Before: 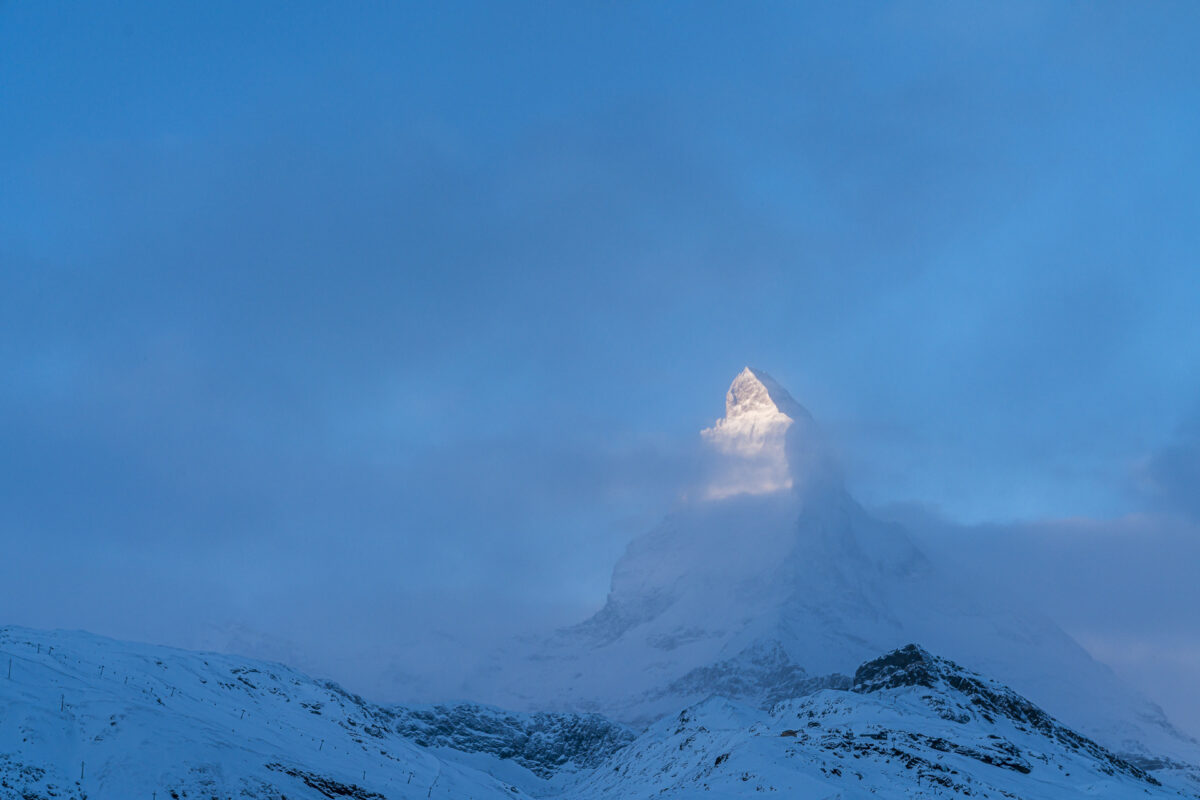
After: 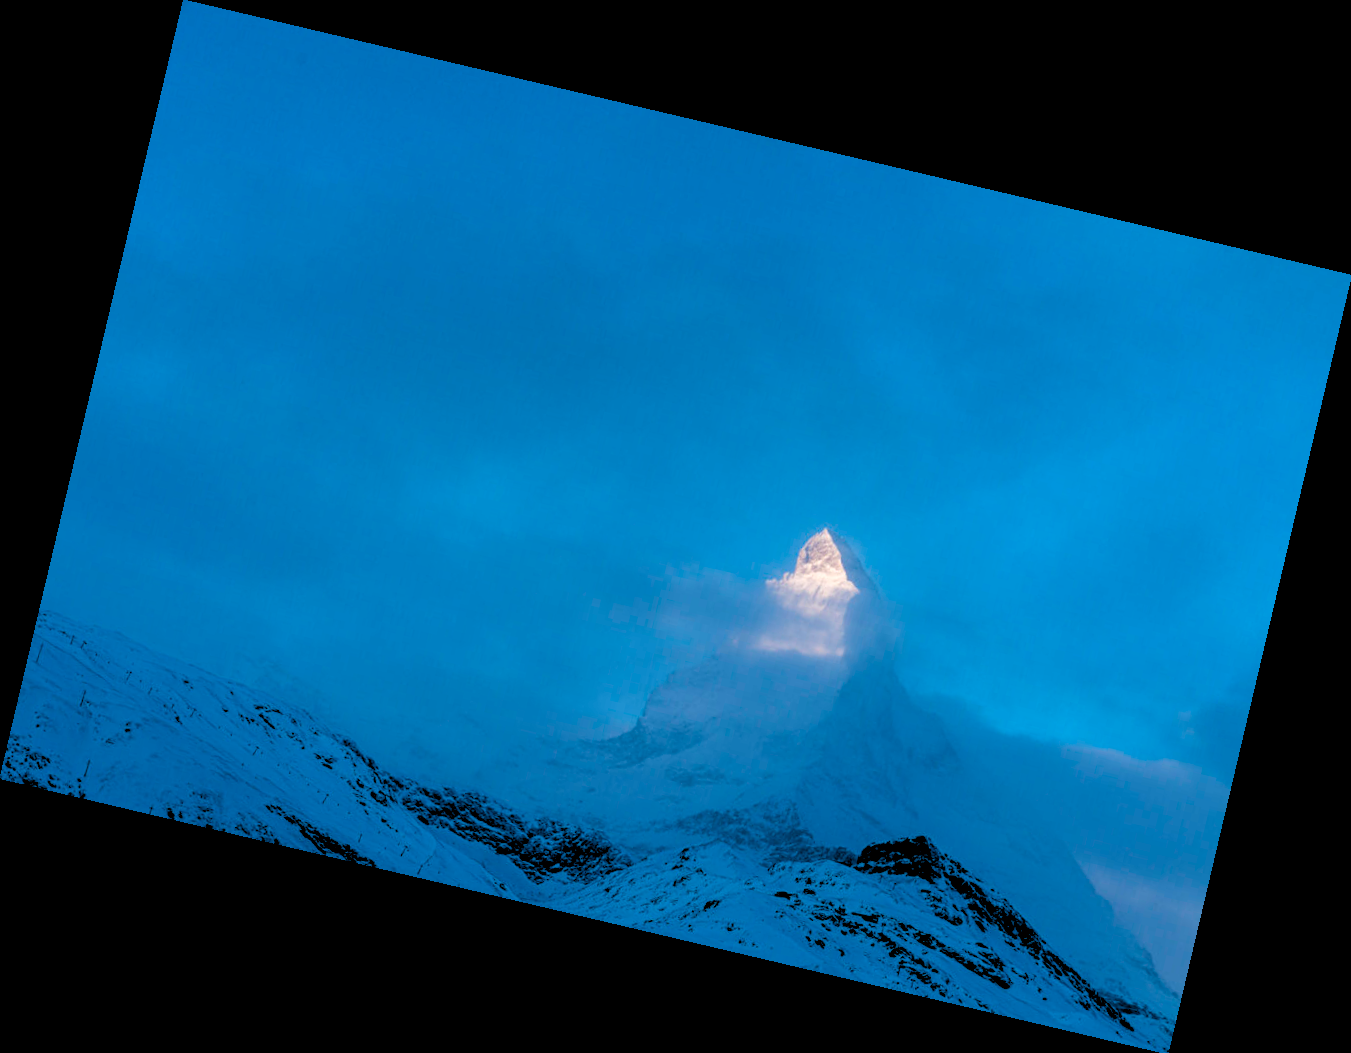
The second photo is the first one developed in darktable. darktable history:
rgb levels: levels [[0.034, 0.472, 0.904], [0, 0.5, 1], [0, 0.5, 1]]
color balance rgb: perceptual saturation grading › global saturation 20%, global vibrance 10%
rotate and perspective: rotation 13.27°, automatic cropping off
